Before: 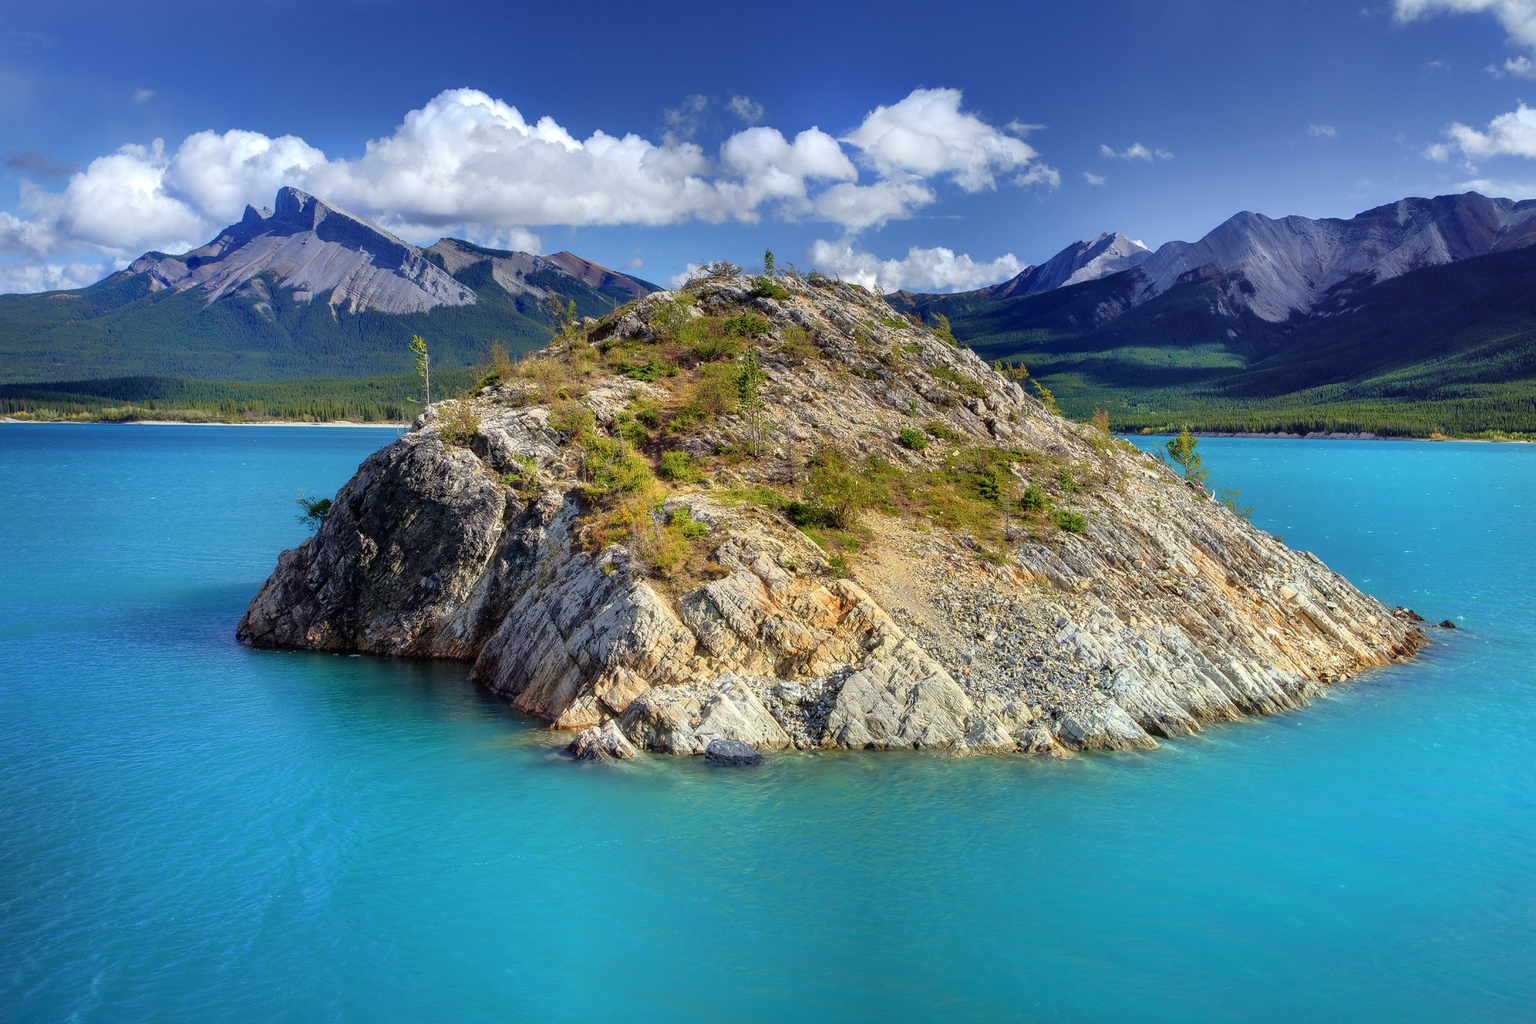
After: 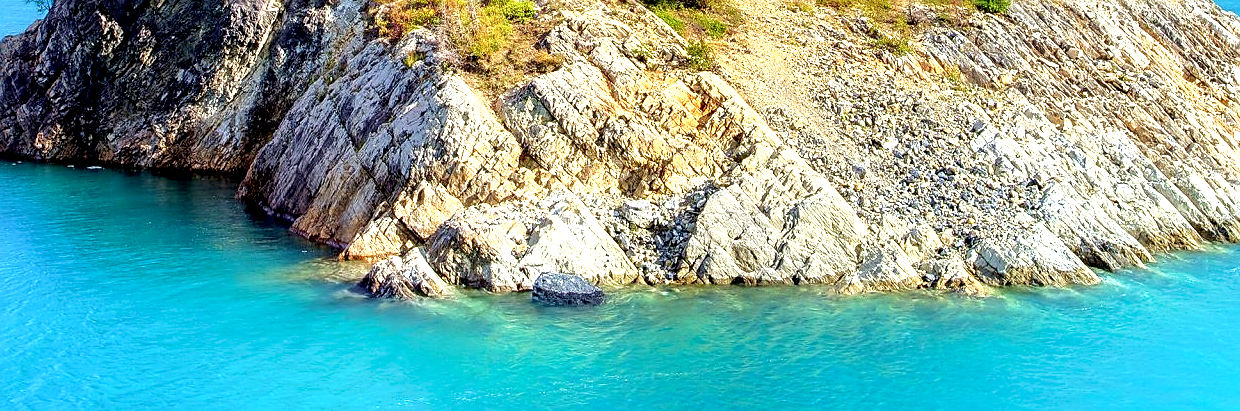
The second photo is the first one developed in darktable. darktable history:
sharpen: on, module defaults
crop: left 18.198%, top 50.943%, right 17.18%, bottom 16.891%
exposure: black level correction 0.008, exposure 0.969 EV, compensate highlight preservation false
velvia: on, module defaults
